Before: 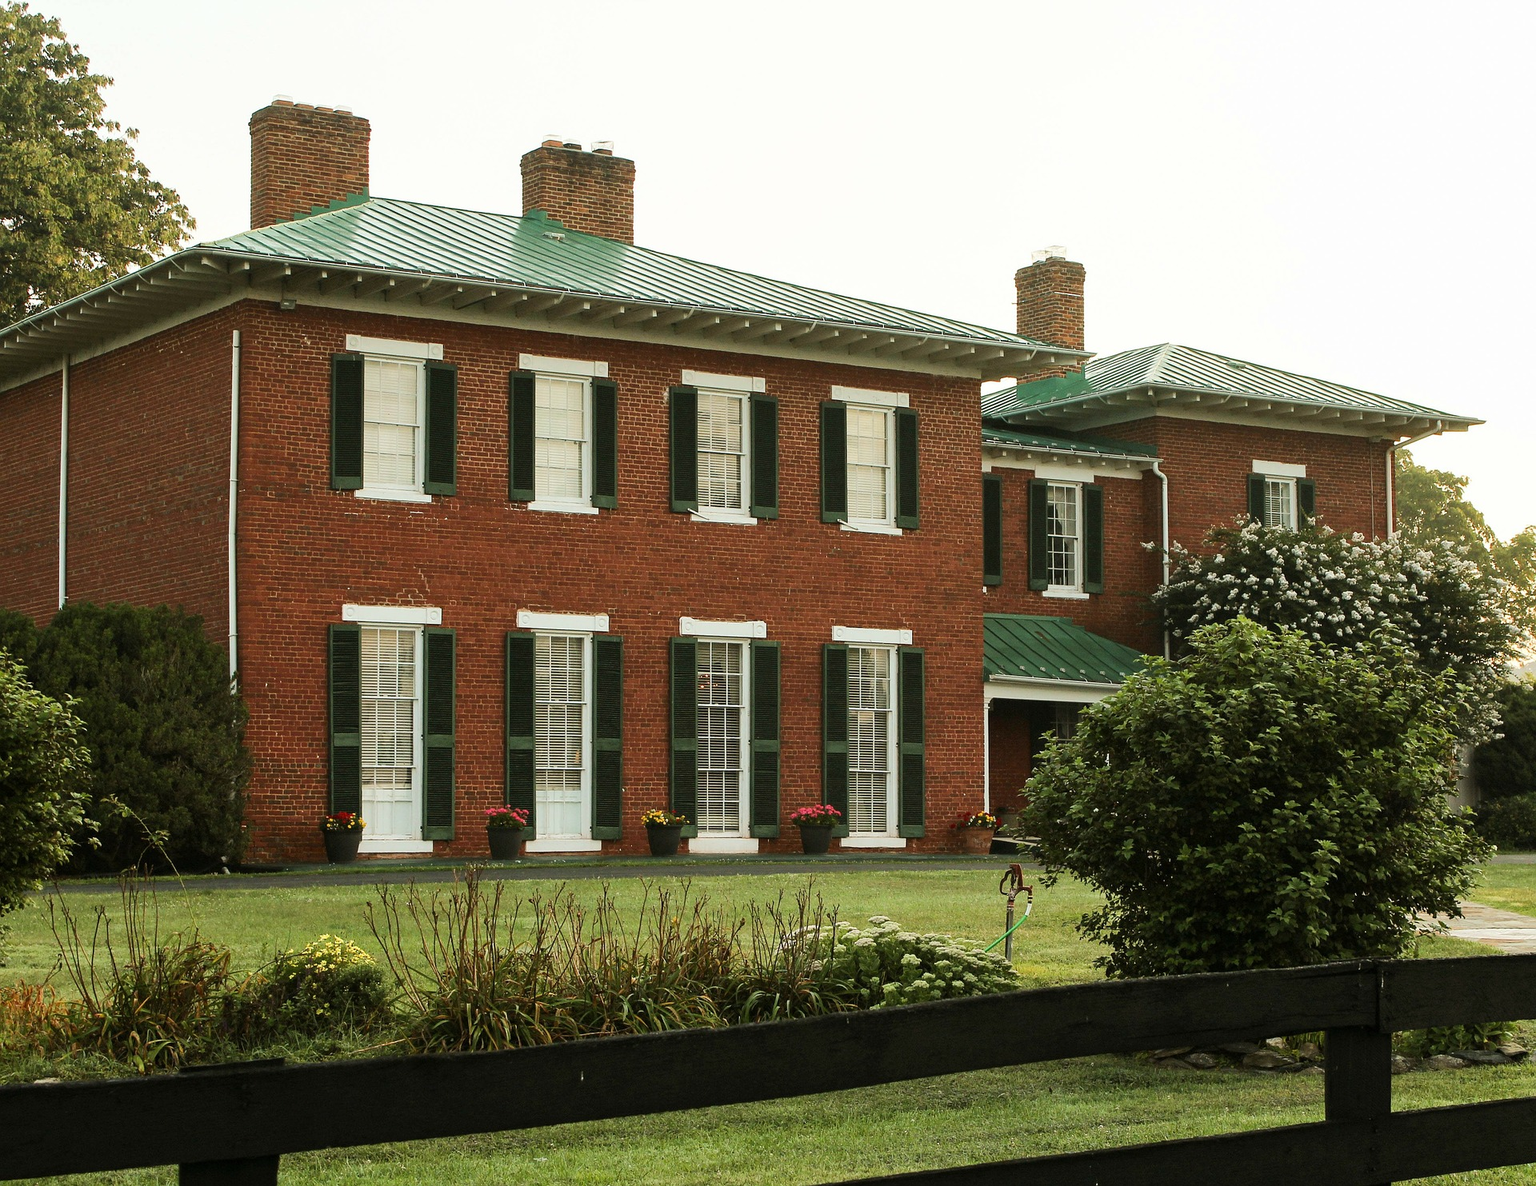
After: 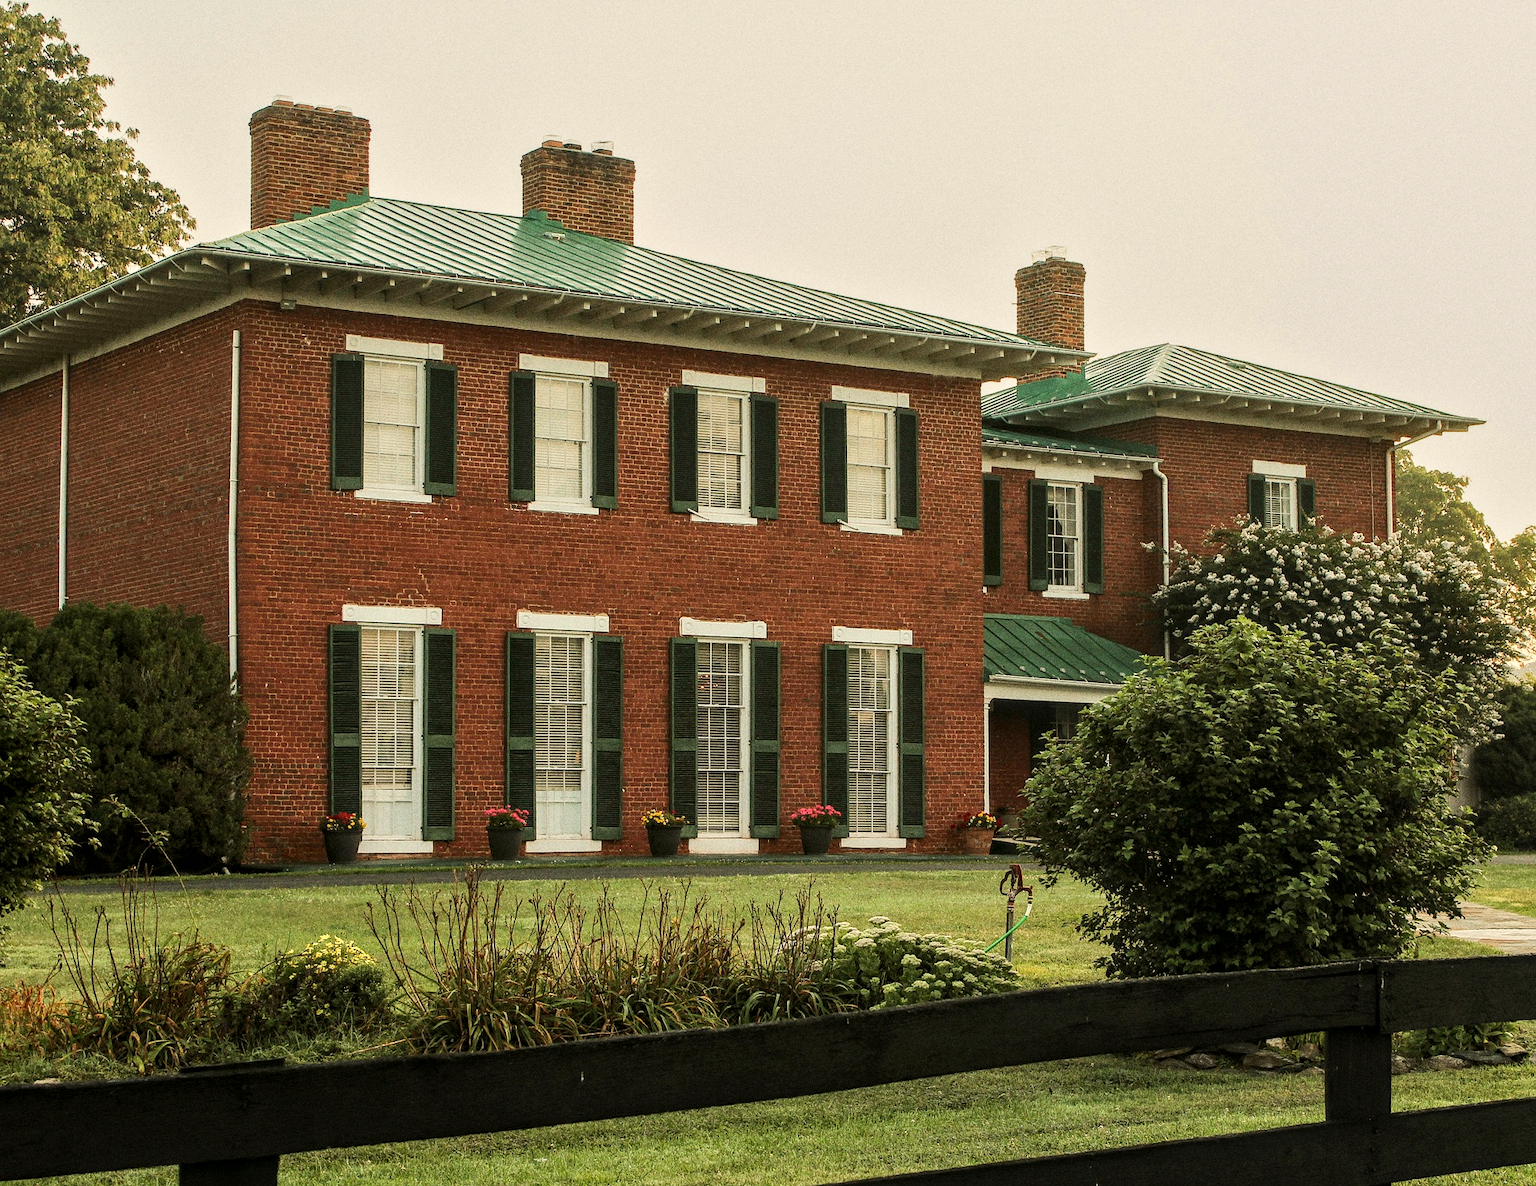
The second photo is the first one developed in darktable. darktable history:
local contrast: detail 130%
grain: coarseness 0.09 ISO, strength 40%
tone equalizer: -8 EV -0.002 EV, -7 EV 0.005 EV, -6 EV -0.009 EV, -5 EV 0.011 EV, -4 EV -0.012 EV, -3 EV 0.007 EV, -2 EV -0.062 EV, -1 EV -0.293 EV, +0 EV -0.582 EV, smoothing diameter 2%, edges refinement/feathering 20, mask exposure compensation -1.57 EV, filter diffusion 5
white balance: red 1.045, blue 0.932
